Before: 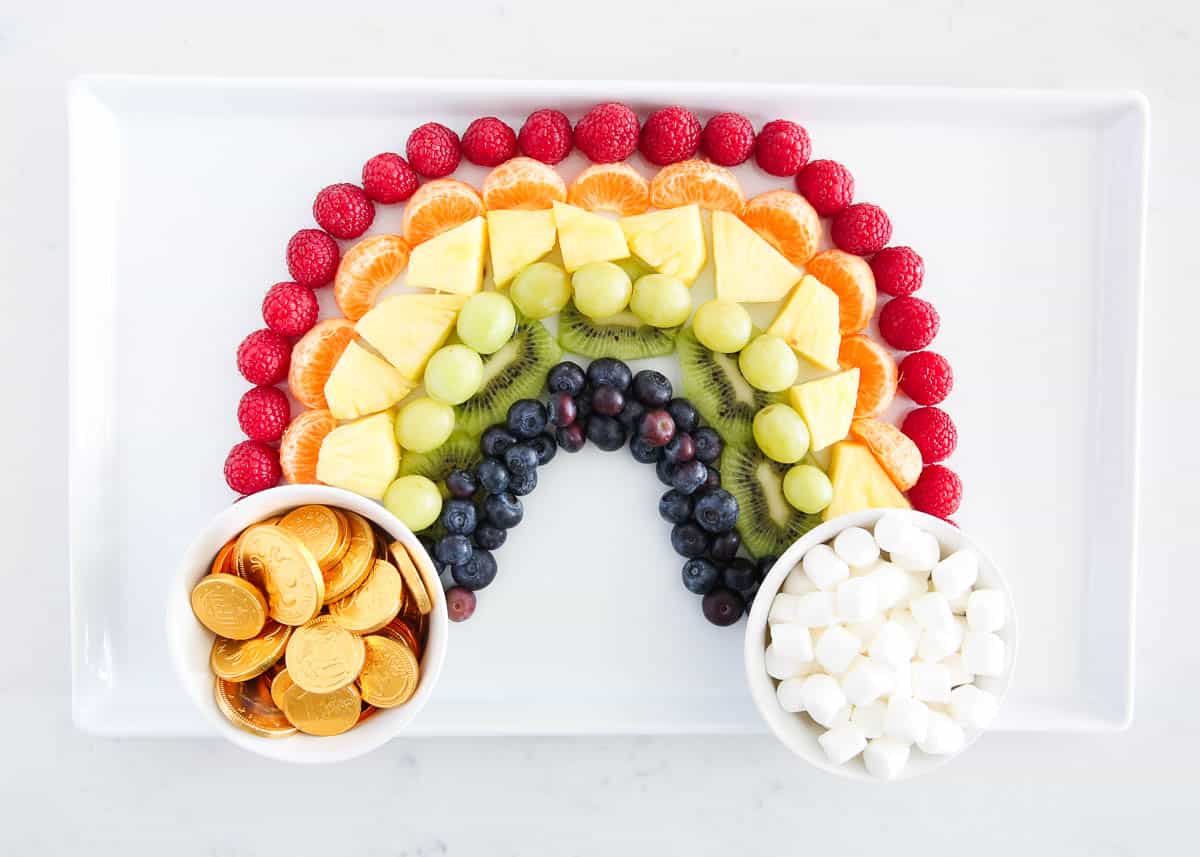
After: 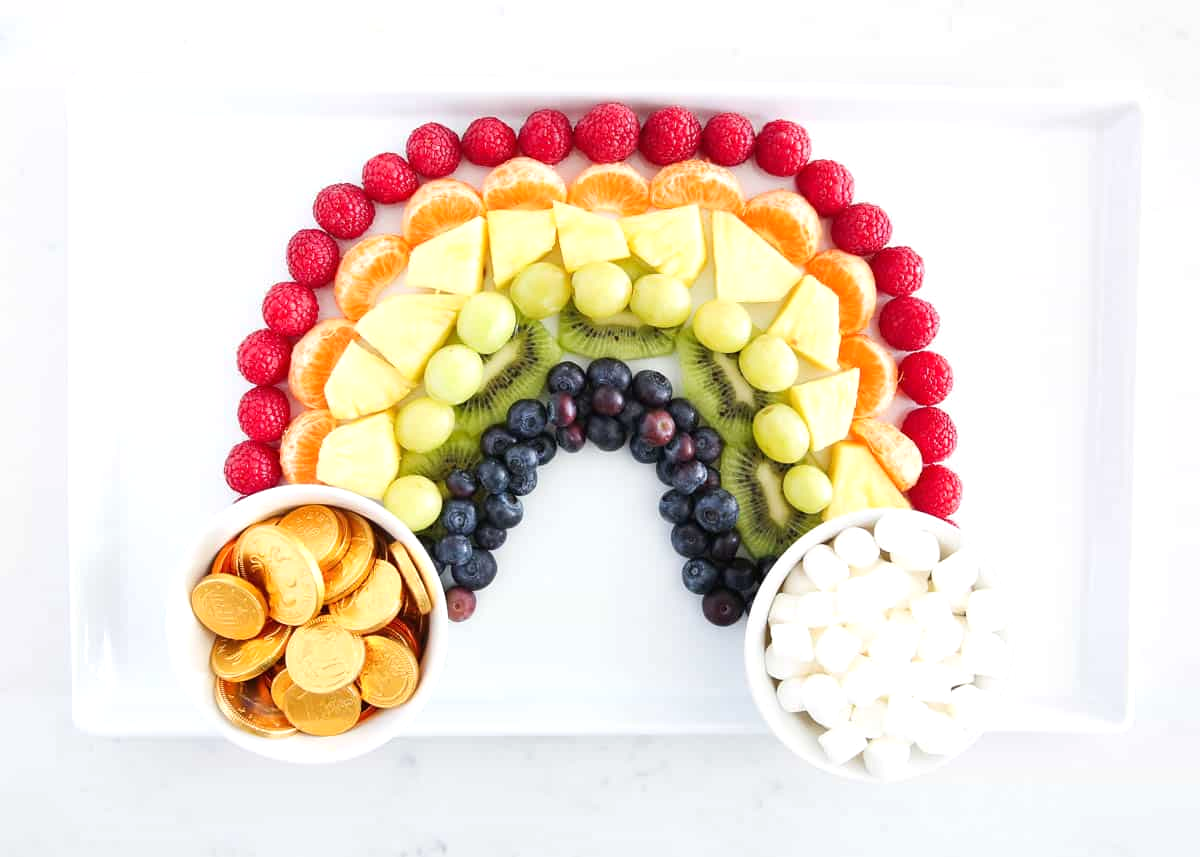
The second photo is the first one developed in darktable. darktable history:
exposure: exposure 0.197 EV, compensate highlight preservation false
